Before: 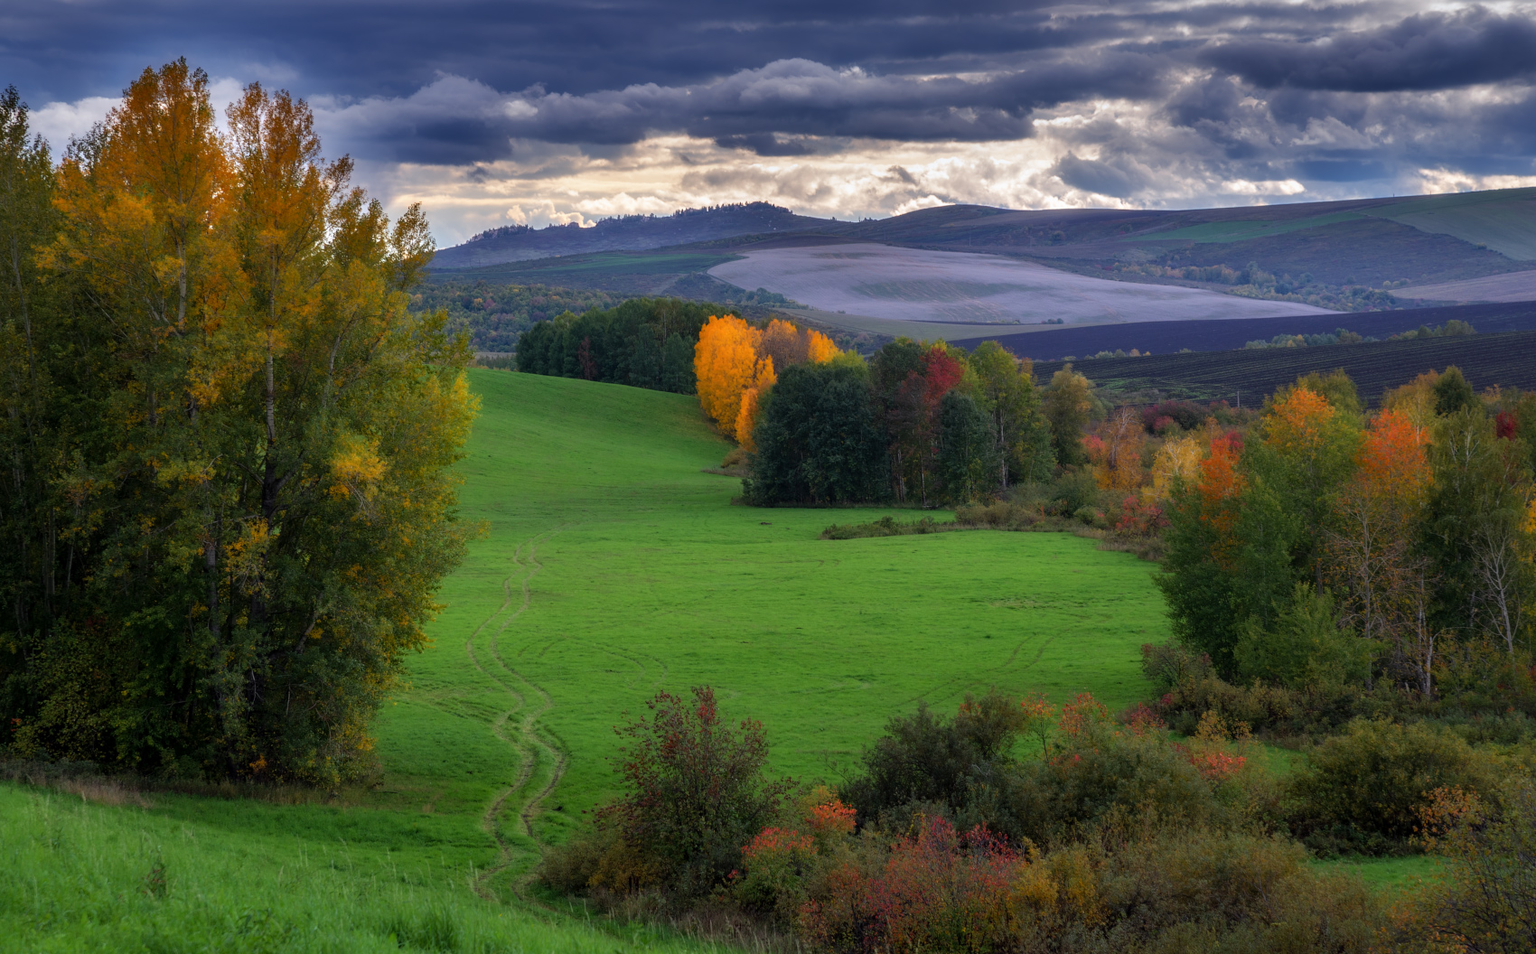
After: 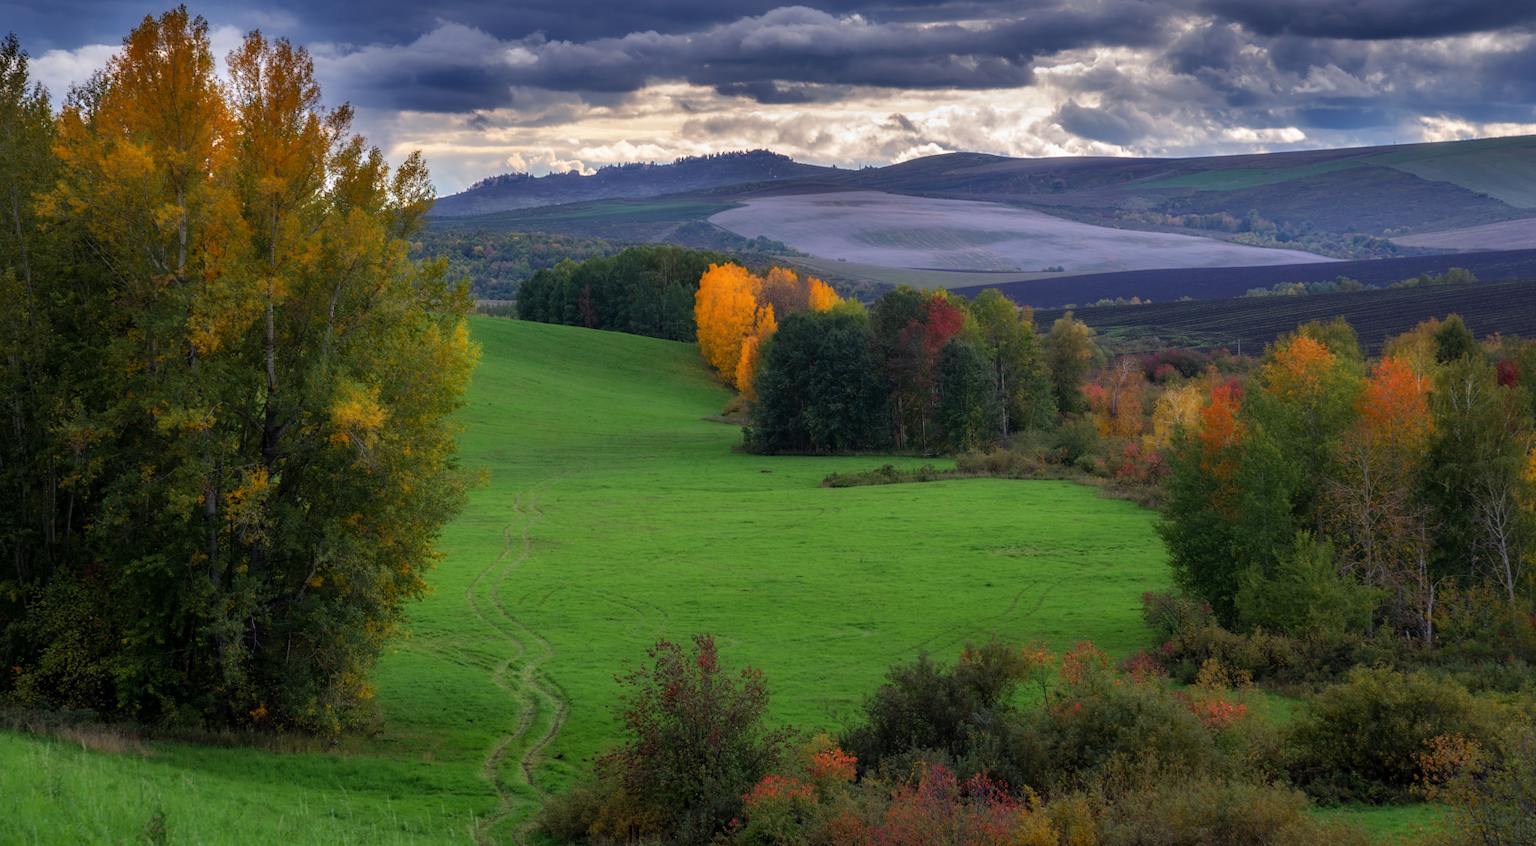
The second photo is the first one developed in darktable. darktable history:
crop and rotate: top 5.51%, bottom 5.786%
